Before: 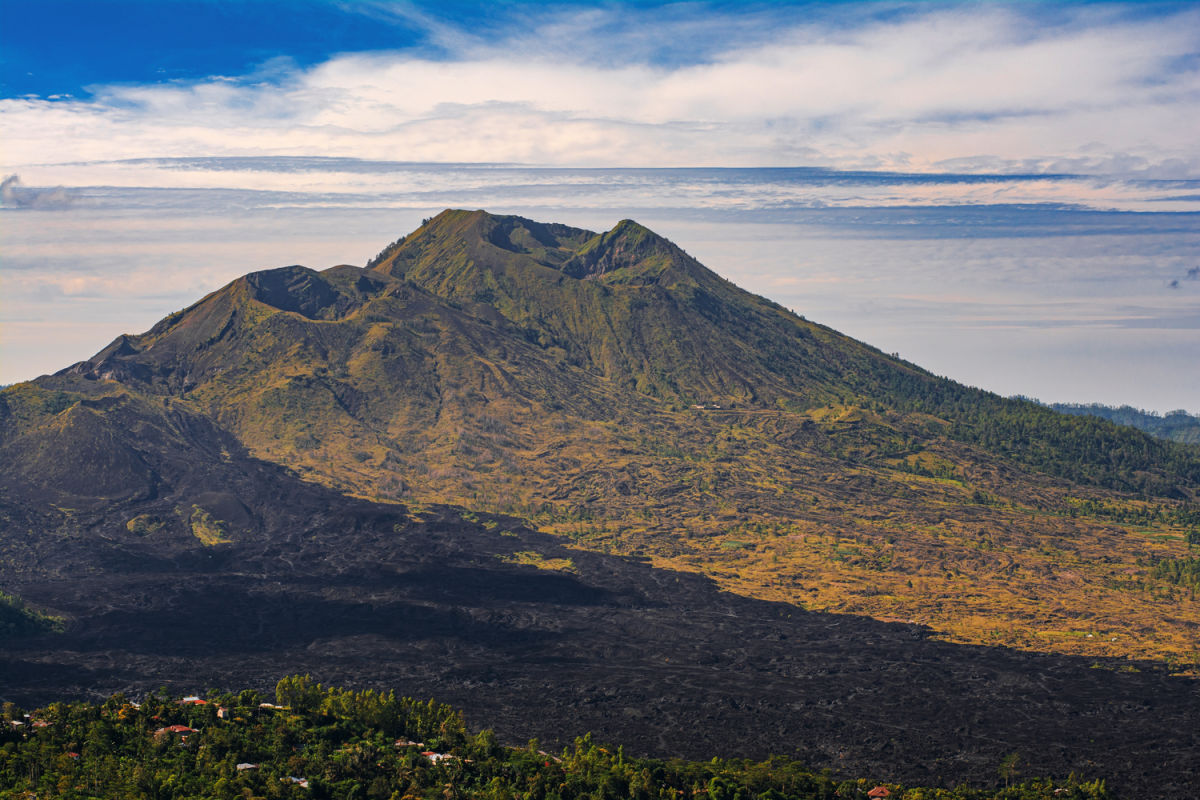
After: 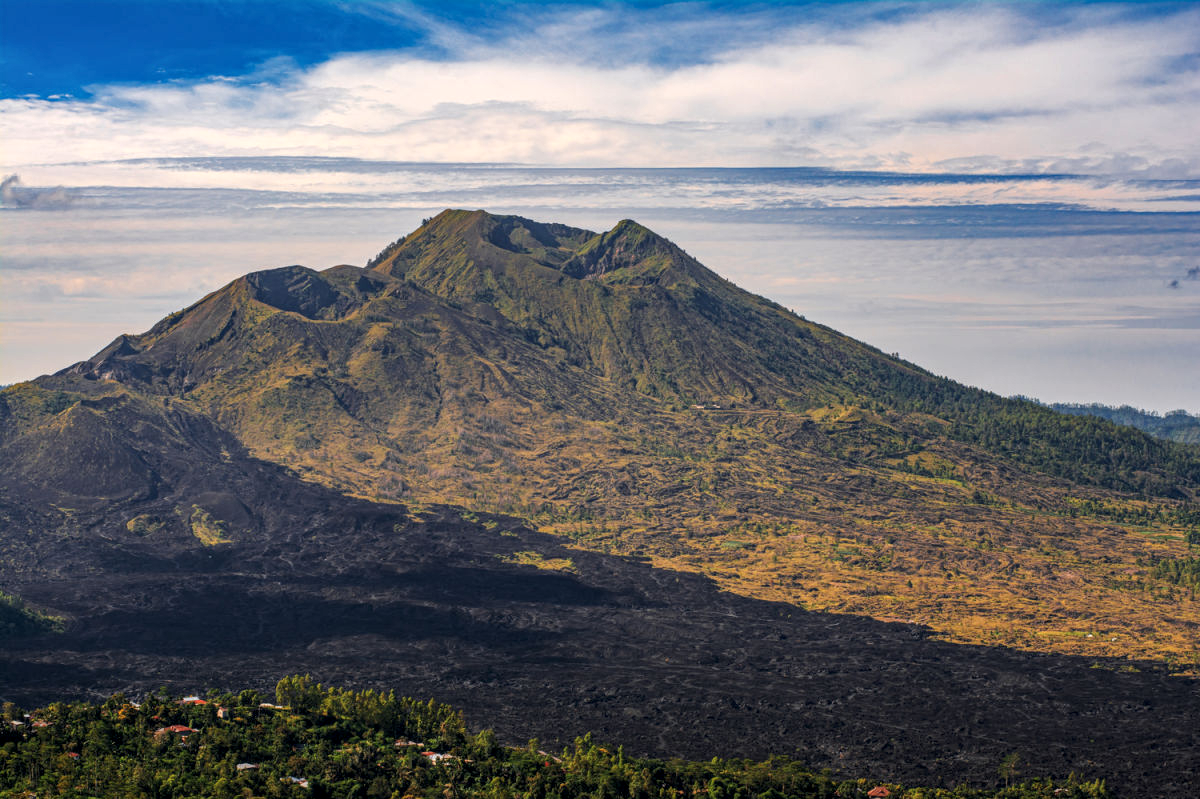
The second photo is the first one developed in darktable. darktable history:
local contrast: detail 130%
crop: bottom 0.077%
